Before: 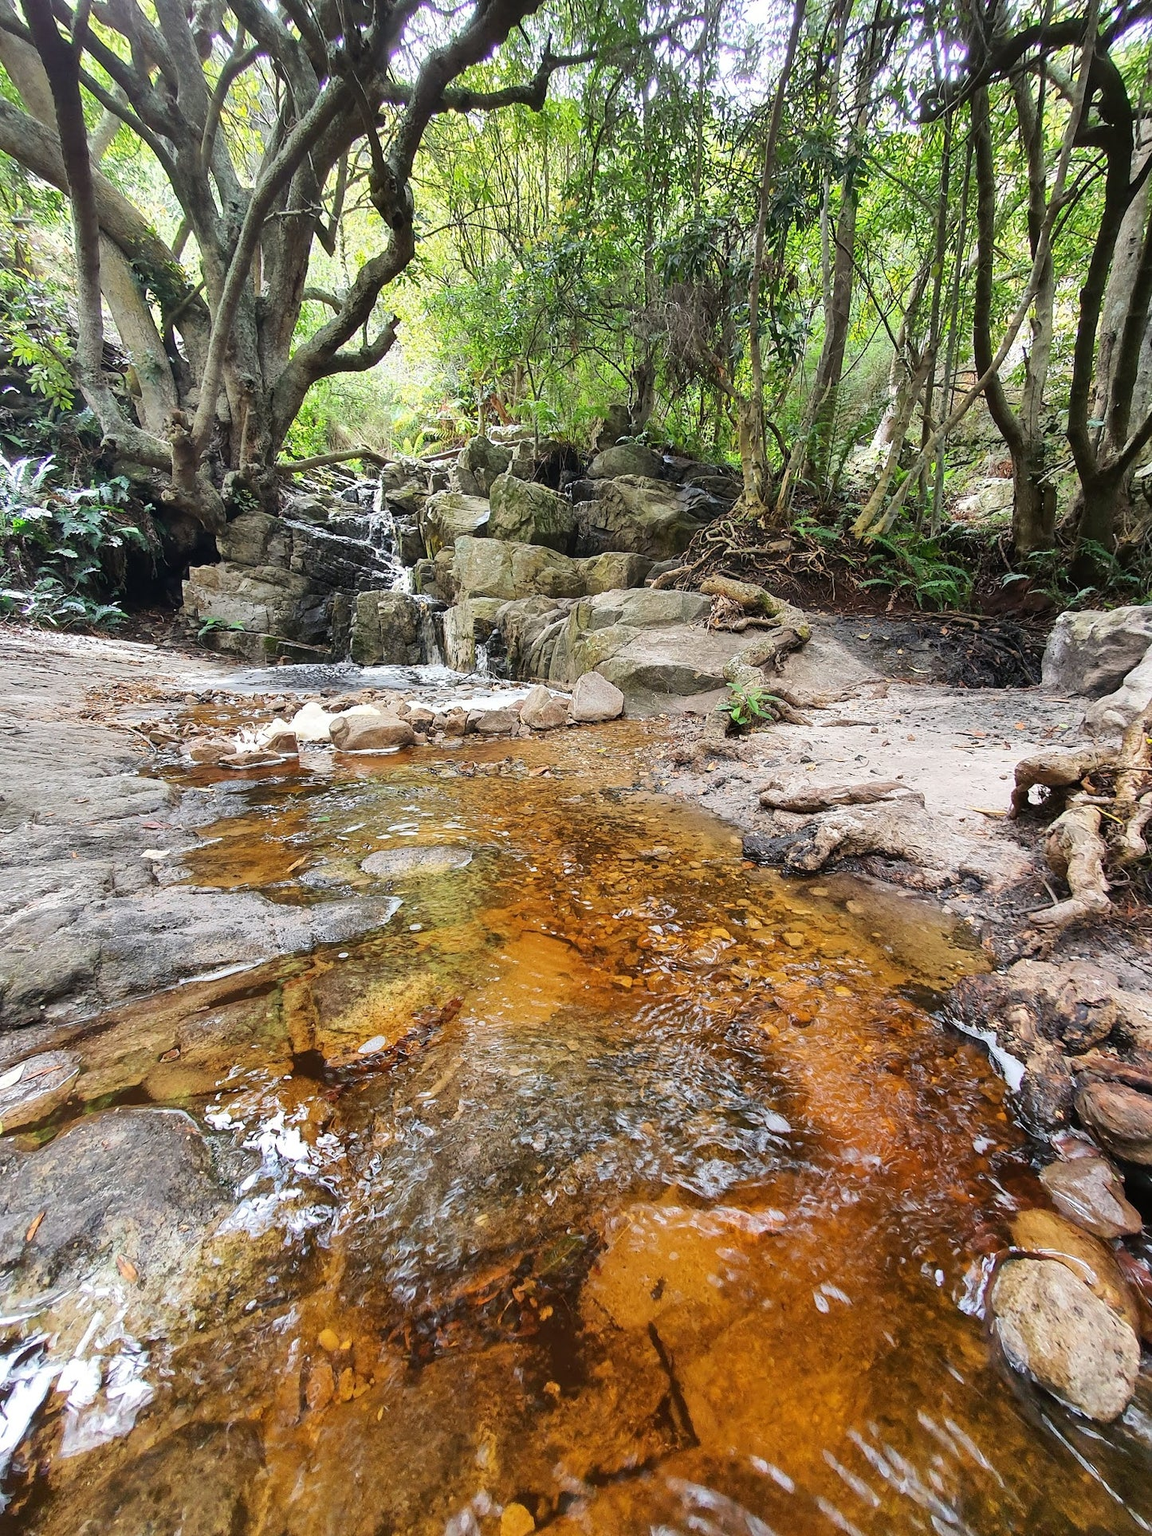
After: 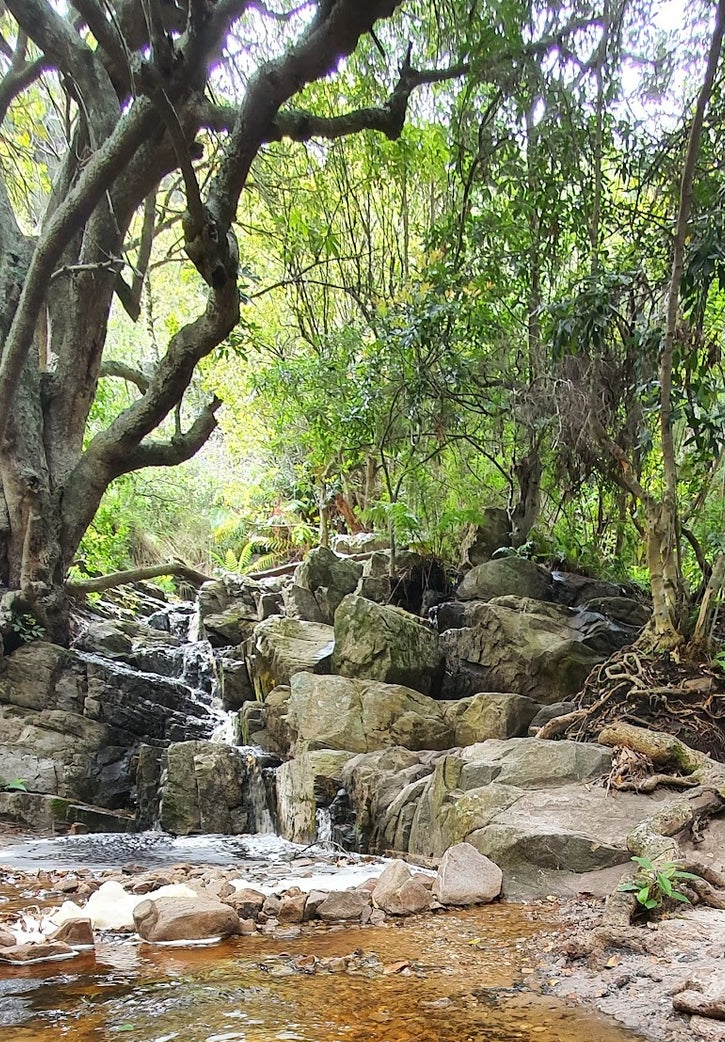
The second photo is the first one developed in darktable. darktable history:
crop: left 19.441%, right 30.348%, bottom 45.902%
